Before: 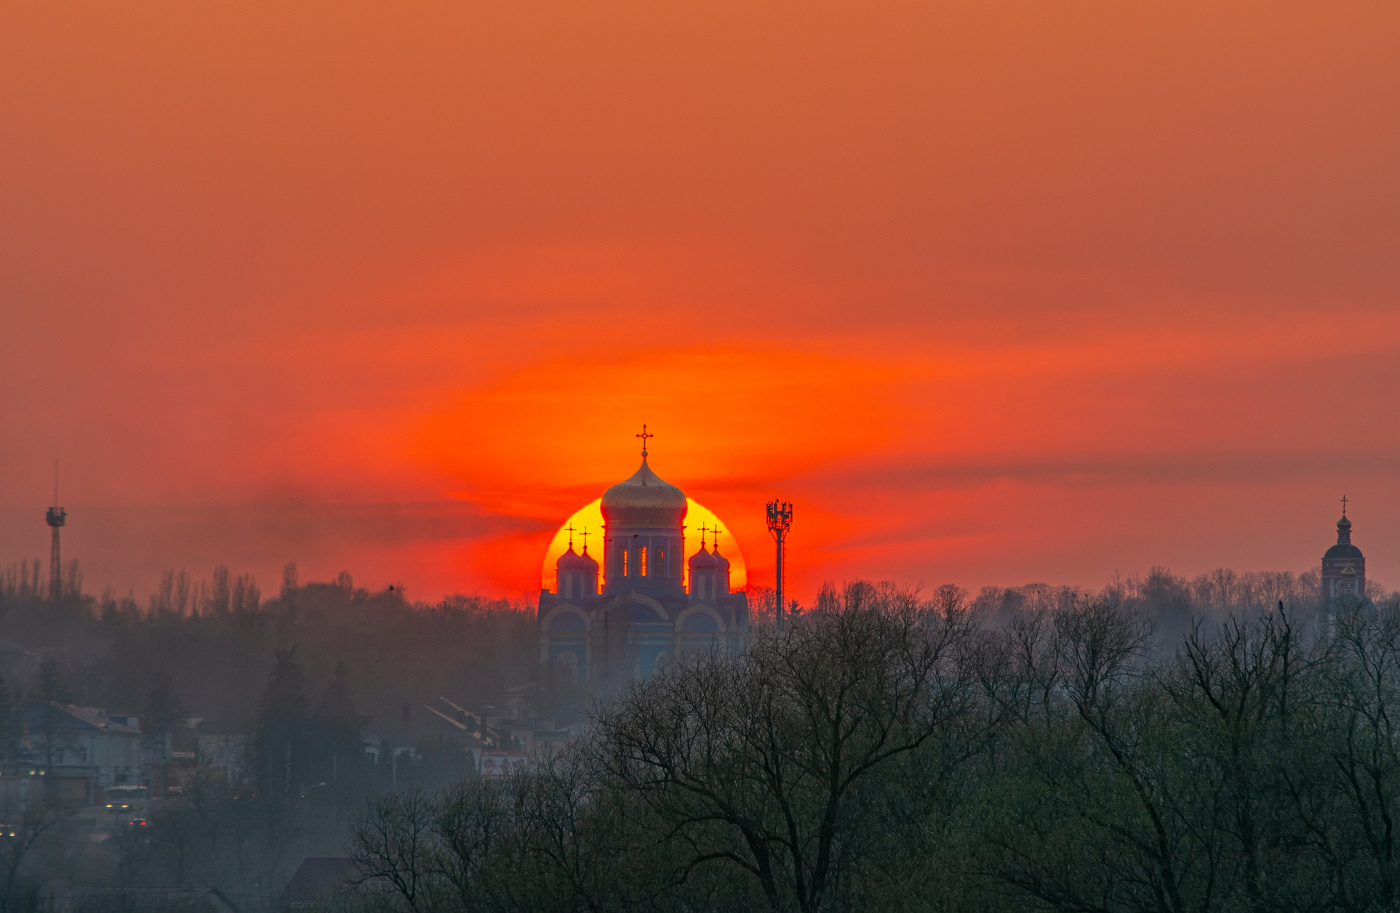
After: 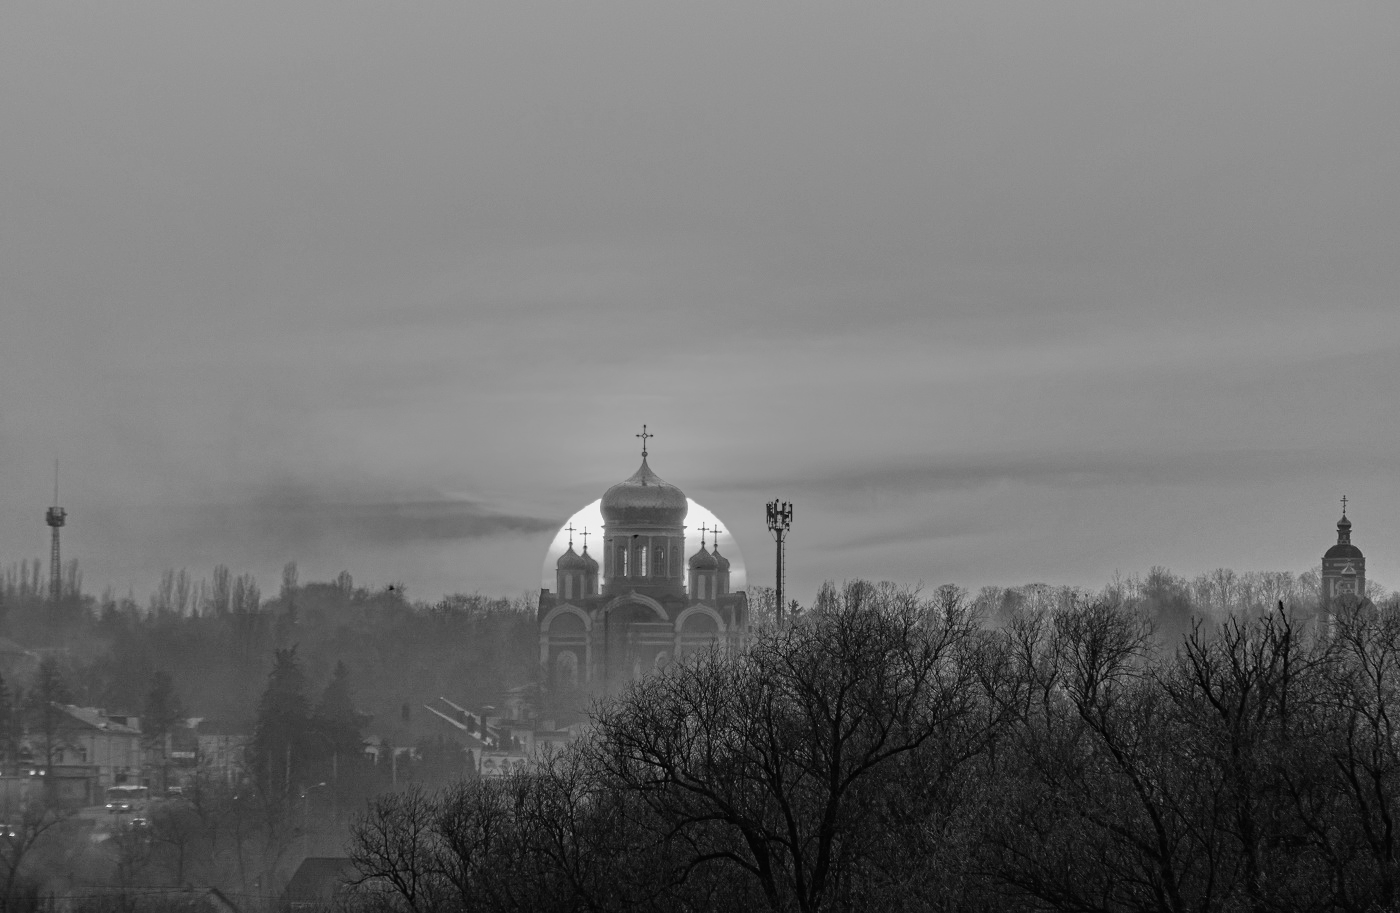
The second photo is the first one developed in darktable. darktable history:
color balance rgb: shadows lift › chroma 1%, shadows lift › hue 113°, highlights gain › chroma 0.2%, highlights gain › hue 333°, perceptual saturation grading › global saturation 20%, perceptual saturation grading › highlights -50%, perceptual saturation grading › shadows 25%, contrast -20%
color zones: curves: ch0 [(0, 0.5) (0.125, 0.4) (0.25, 0.5) (0.375, 0.4) (0.5, 0.4) (0.625, 0.35) (0.75, 0.35) (0.875, 0.5)]; ch1 [(0, 0.35) (0.125, 0.45) (0.25, 0.35) (0.375, 0.35) (0.5, 0.35) (0.625, 0.35) (0.75, 0.45) (0.875, 0.35)]; ch2 [(0, 0.6) (0.125, 0.5) (0.25, 0.5) (0.375, 0.6) (0.5, 0.6) (0.625, 0.5) (0.75, 0.5) (0.875, 0.5)]
monochrome: on, module defaults
rgb curve: curves: ch0 [(0, 0) (0.21, 0.15) (0.24, 0.21) (0.5, 0.75) (0.75, 0.96) (0.89, 0.99) (1, 1)]; ch1 [(0, 0.02) (0.21, 0.13) (0.25, 0.2) (0.5, 0.67) (0.75, 0.9) (0.89, 0.97) (1, 1)]; ch2 [(0, 0.02) (0.21, 0.13) (0.25, 0.2) (0.5, 0.67) (0.75, 0.9) (0.89, 0.97) (1, 1)], compensate middle gray true
